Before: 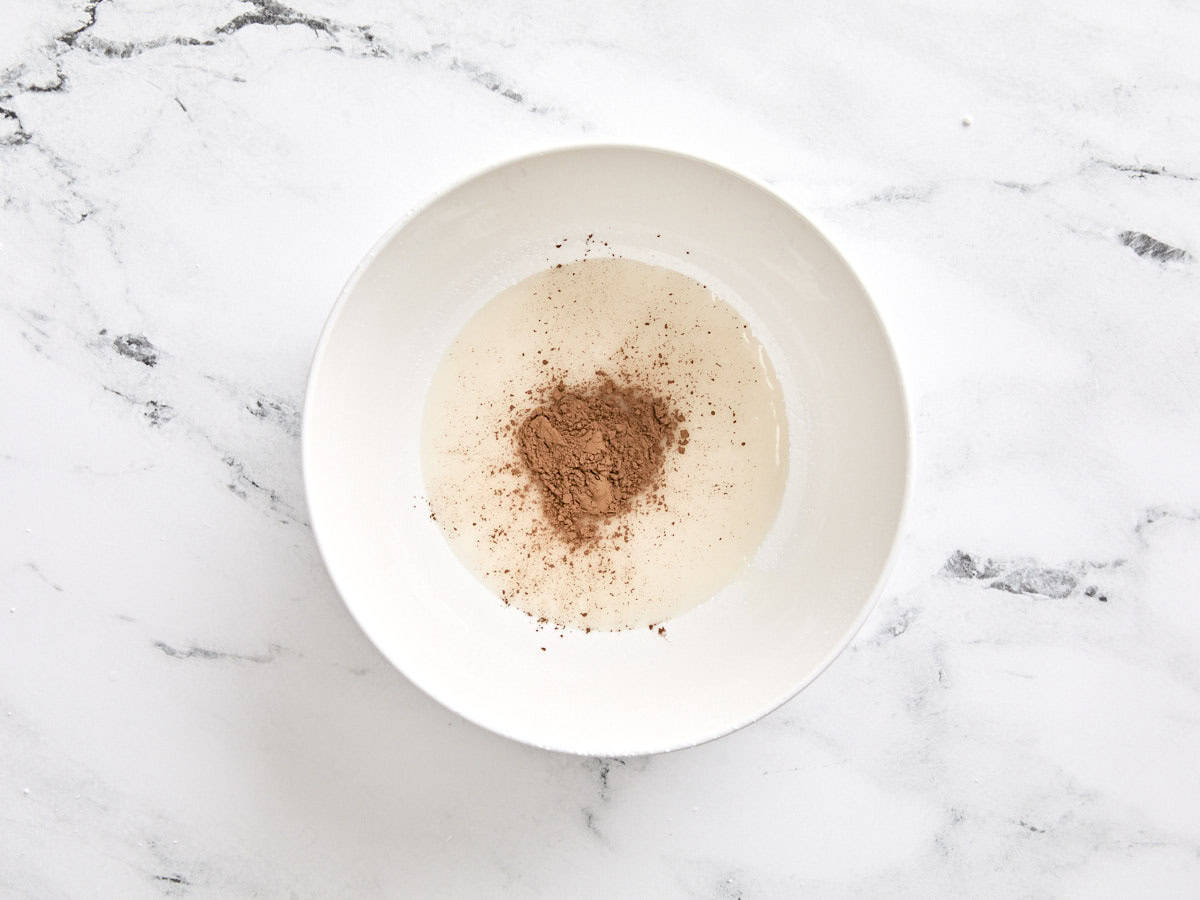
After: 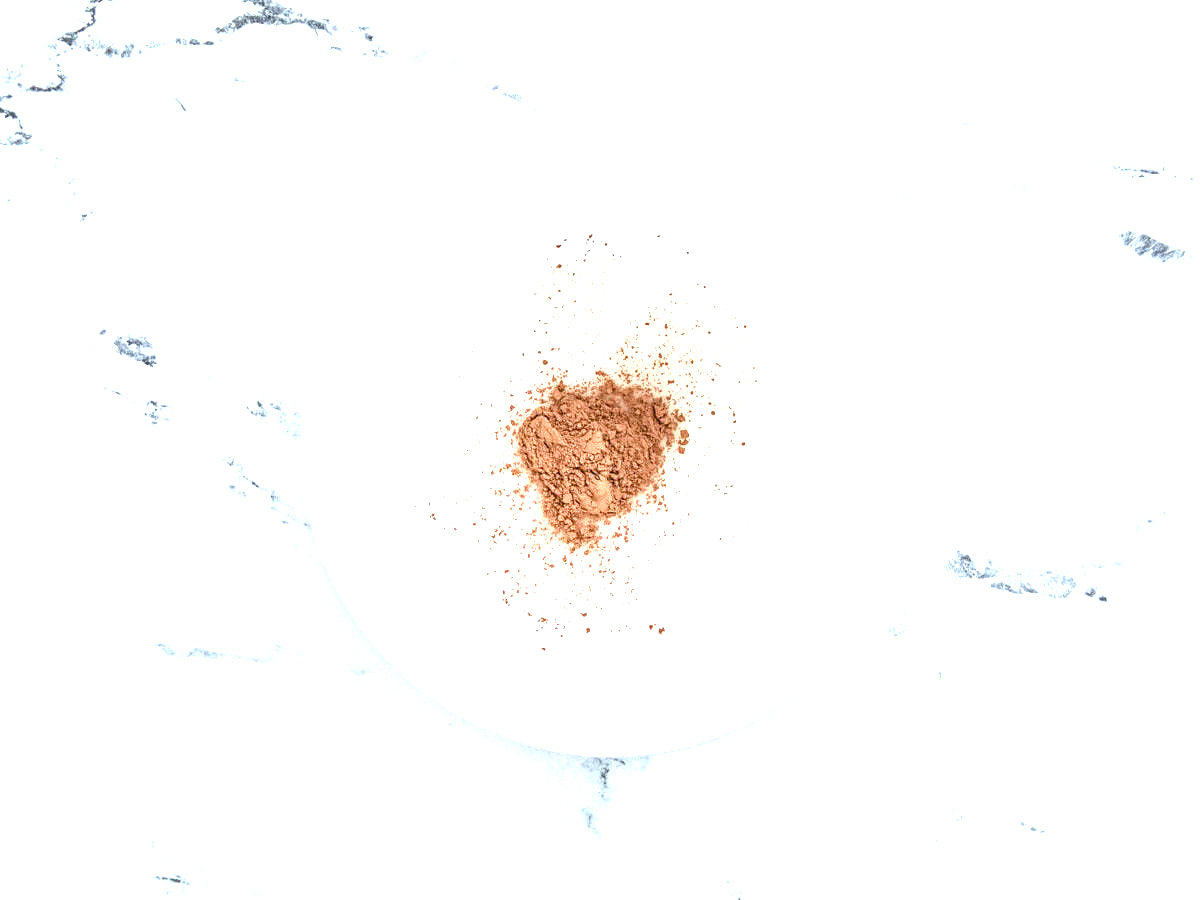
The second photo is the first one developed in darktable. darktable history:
color calibration: illuminant F (fluorescent), F source F9 (Cool White Deluxe 4150 K) – high CRI, x 0.374, y 0.373, temperature 4155.58 K
exposure: black level correction 0, exposure 1.001 EV, compensate highlight preservation false
local contrast: highlights 62%, detail 143%, midtone range 0.426
